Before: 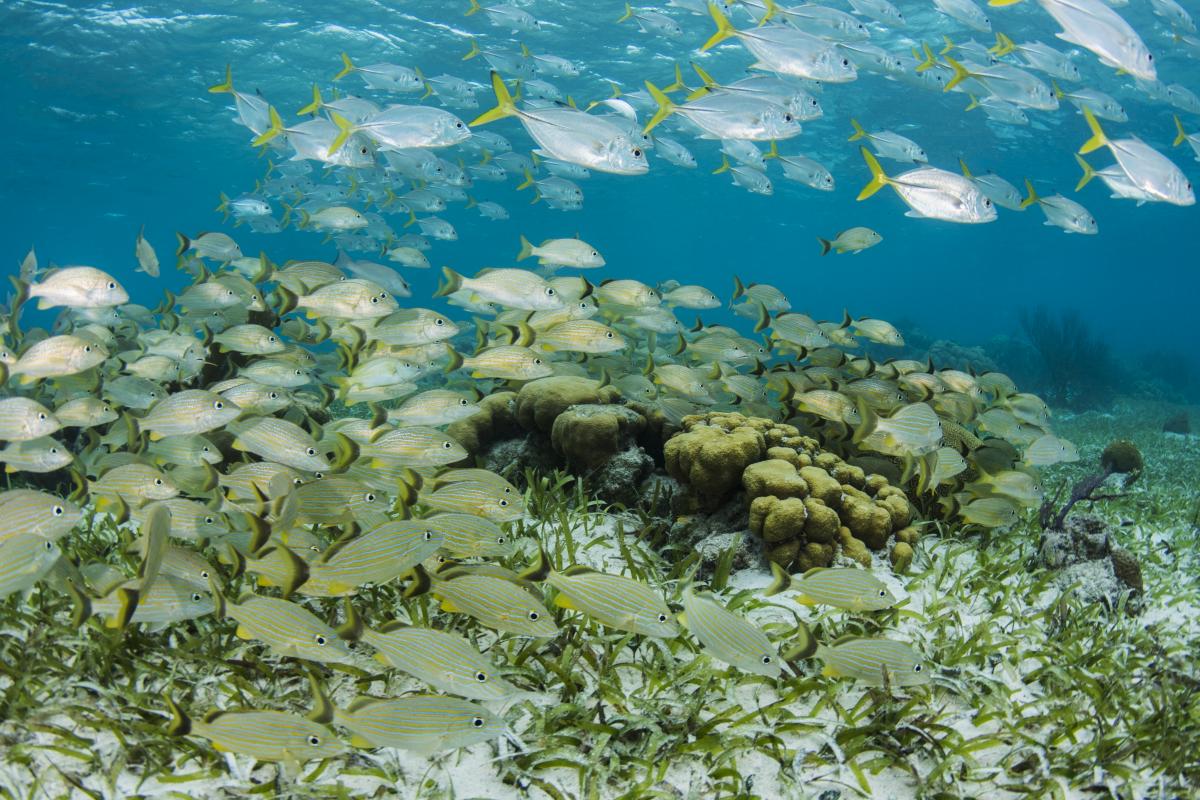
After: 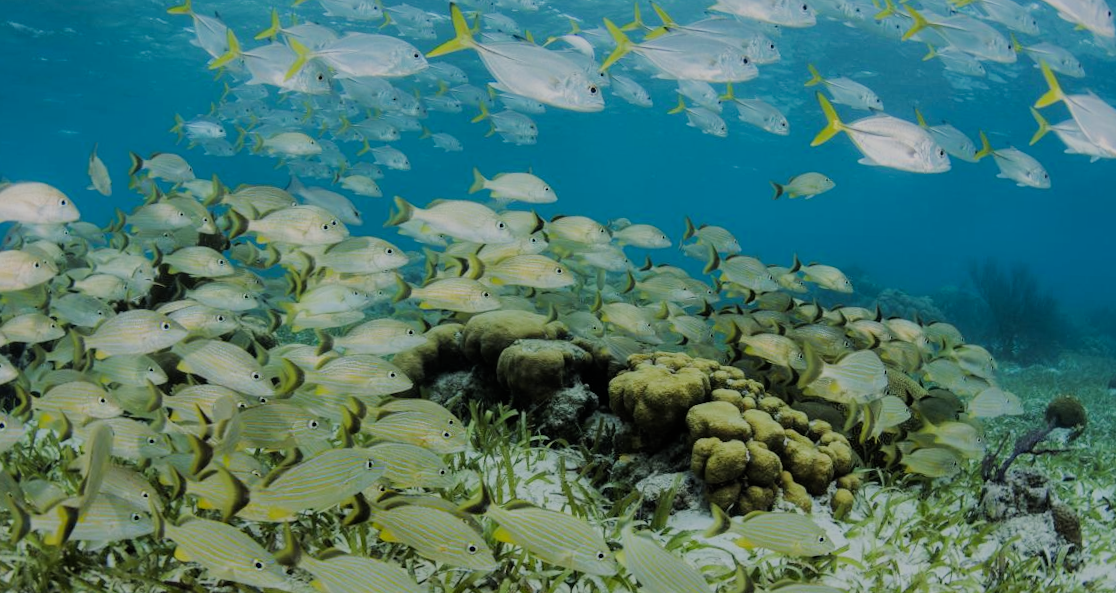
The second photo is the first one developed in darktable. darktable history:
rotate and perspective: rotation 2.17°, automatic cropping off
shadows and highlights: shadows 25, white point adjustment -3, highlights -30
crop: left 5.596%, top 10.314%, right 3.534%, bottom 19.395%
filmic rgb: black relative exposure -6.98 EV, white relative exposure 5.63 EV, hardness 2.86
